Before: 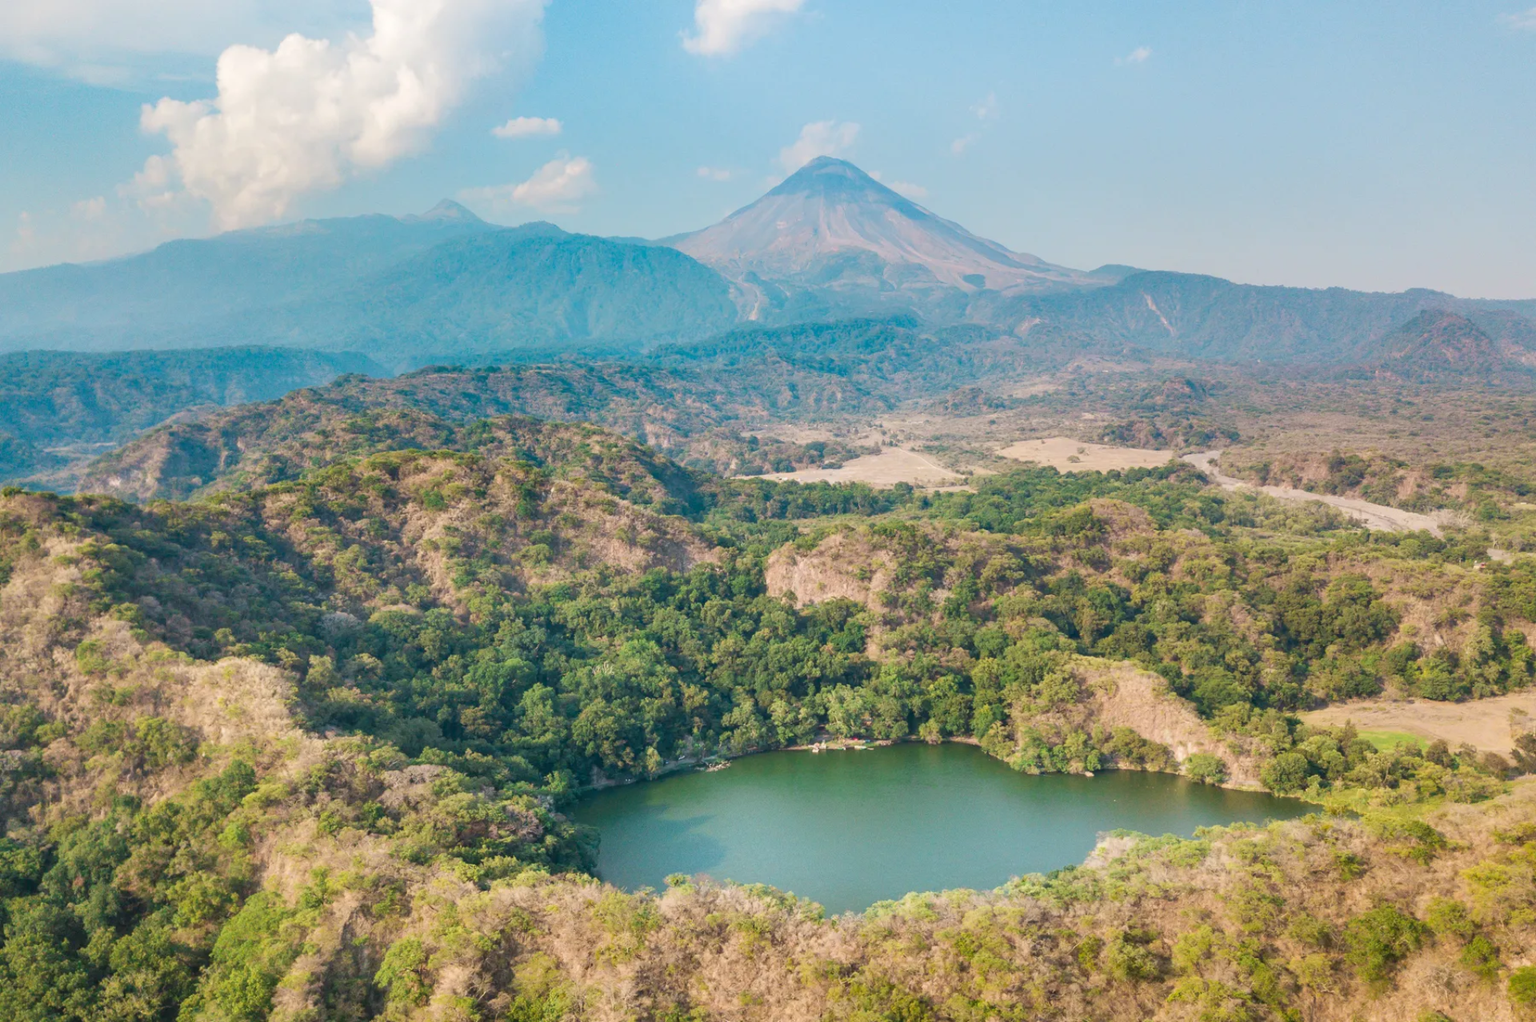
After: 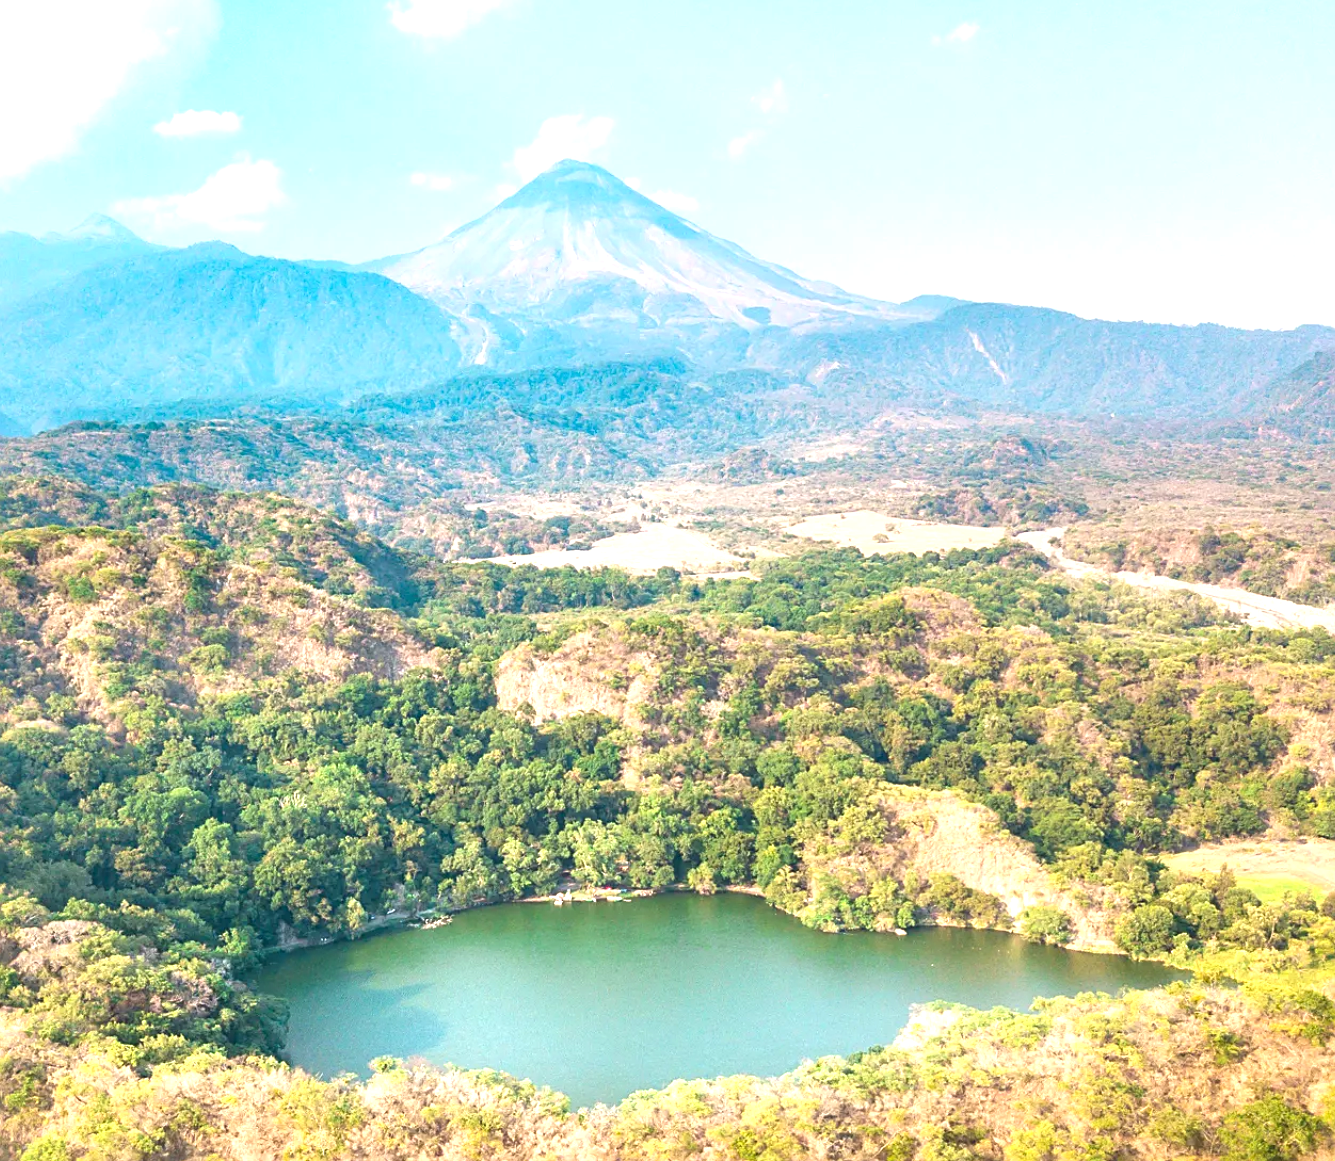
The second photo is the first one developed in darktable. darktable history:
rgb levels: preserve colors max RGB
crop and rotate: left 24.034%, top 2.838%, right 6.406%, bottom 6.299%
sharpen: on, module defaults
exposure: black level correction 0, exposure 1.1 EV, compensate exposure bias true, compensate highlight preservation false
